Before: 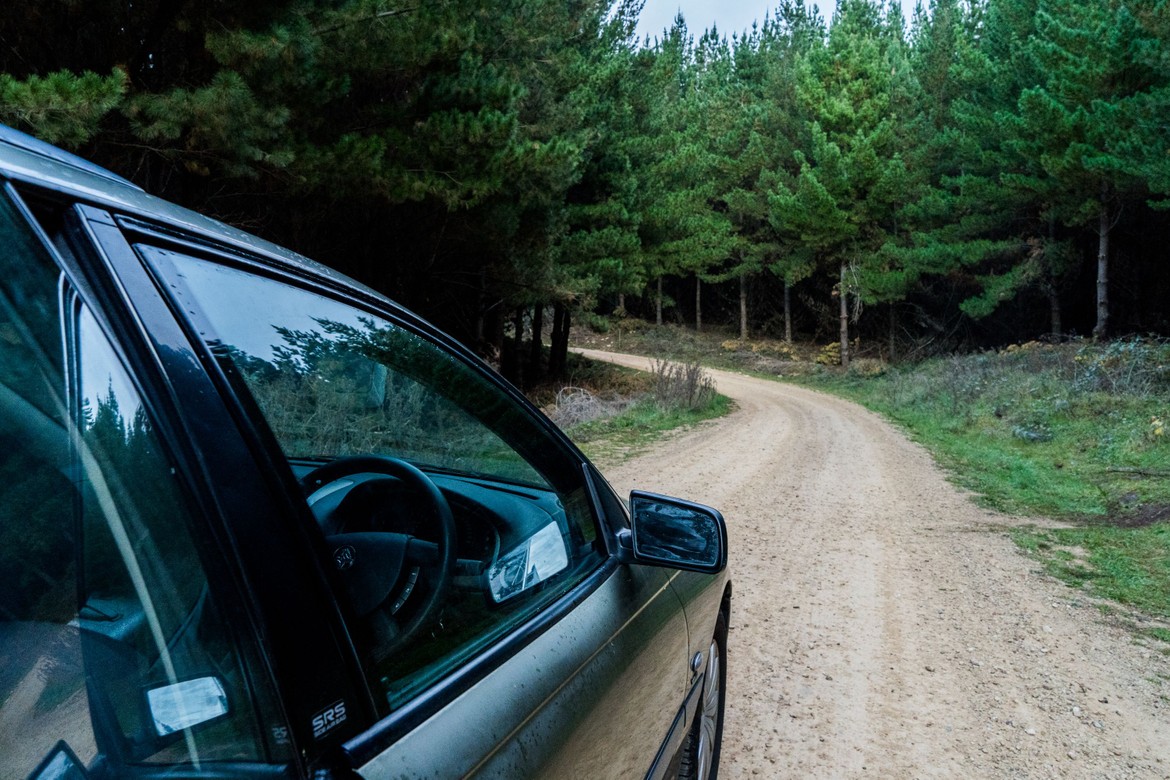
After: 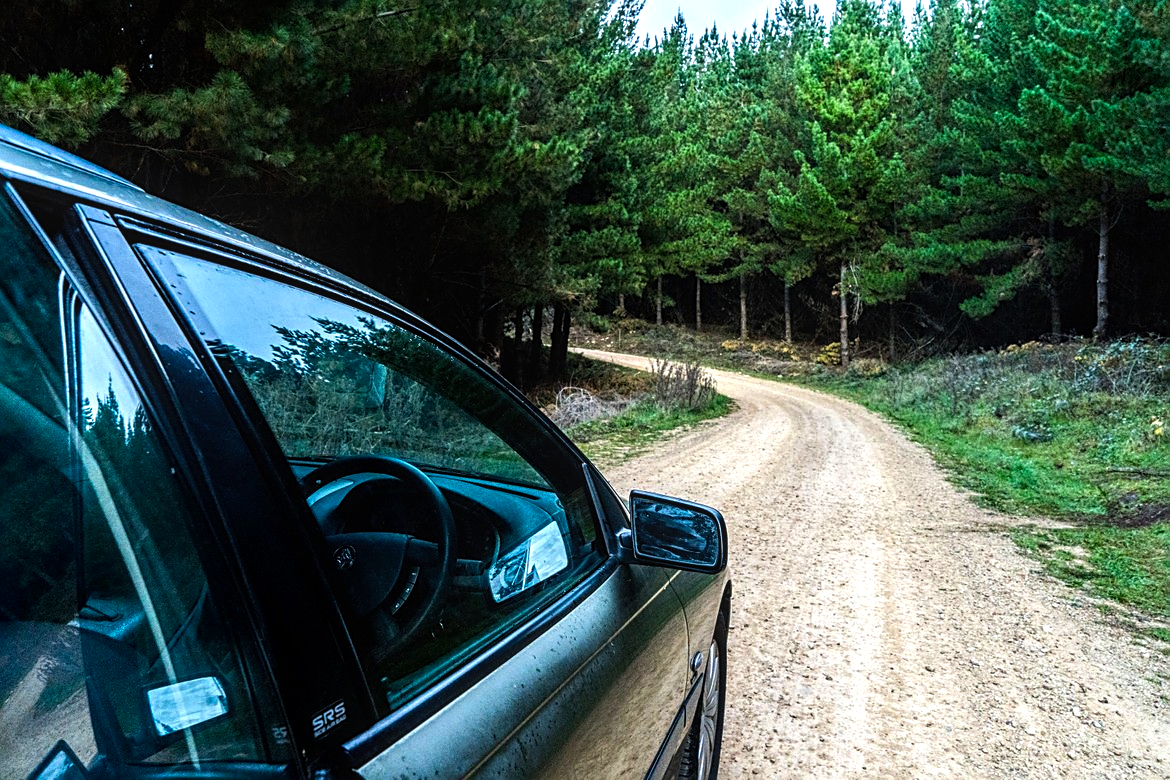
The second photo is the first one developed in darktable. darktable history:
exposure: black level correction -0.001, exposure 0.079 EV, compensate highlight preservation false
sharpen: on, module defaults
color balance rgb: perceptual saturation grading › global saturation 29.381%, perceptual brilliance grading › highlights 20.622%, perceptual brilliance grading › mid-tones 19.065%, perceptual brilliance grading › shadows -20.606%
local contrast: on, module defaults
